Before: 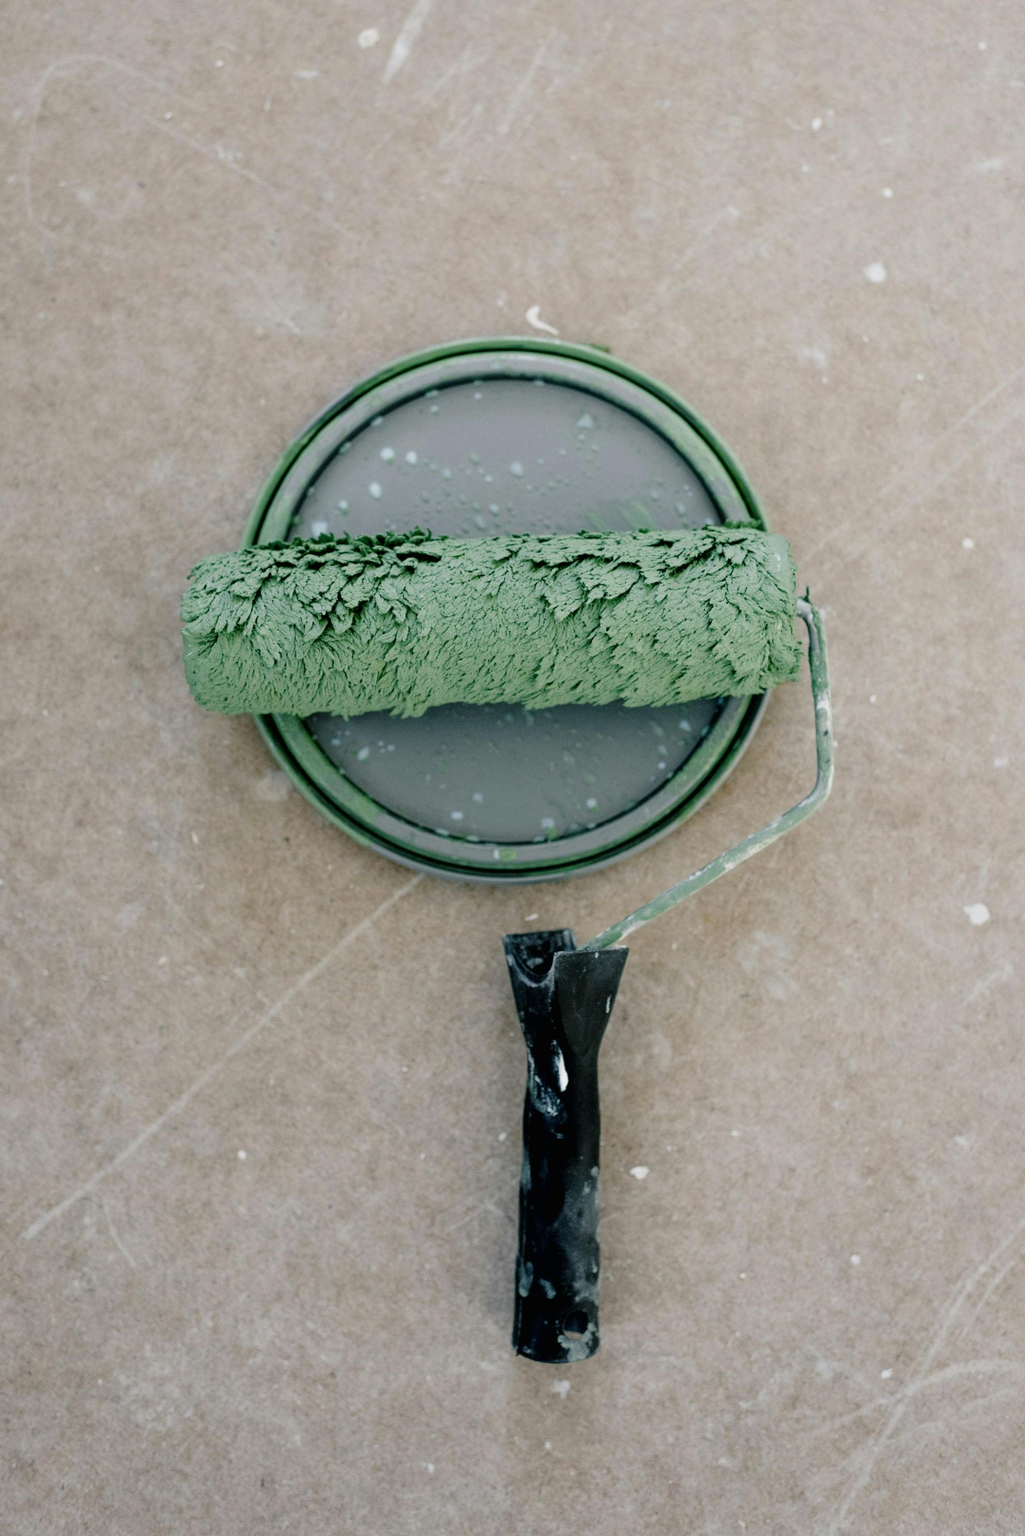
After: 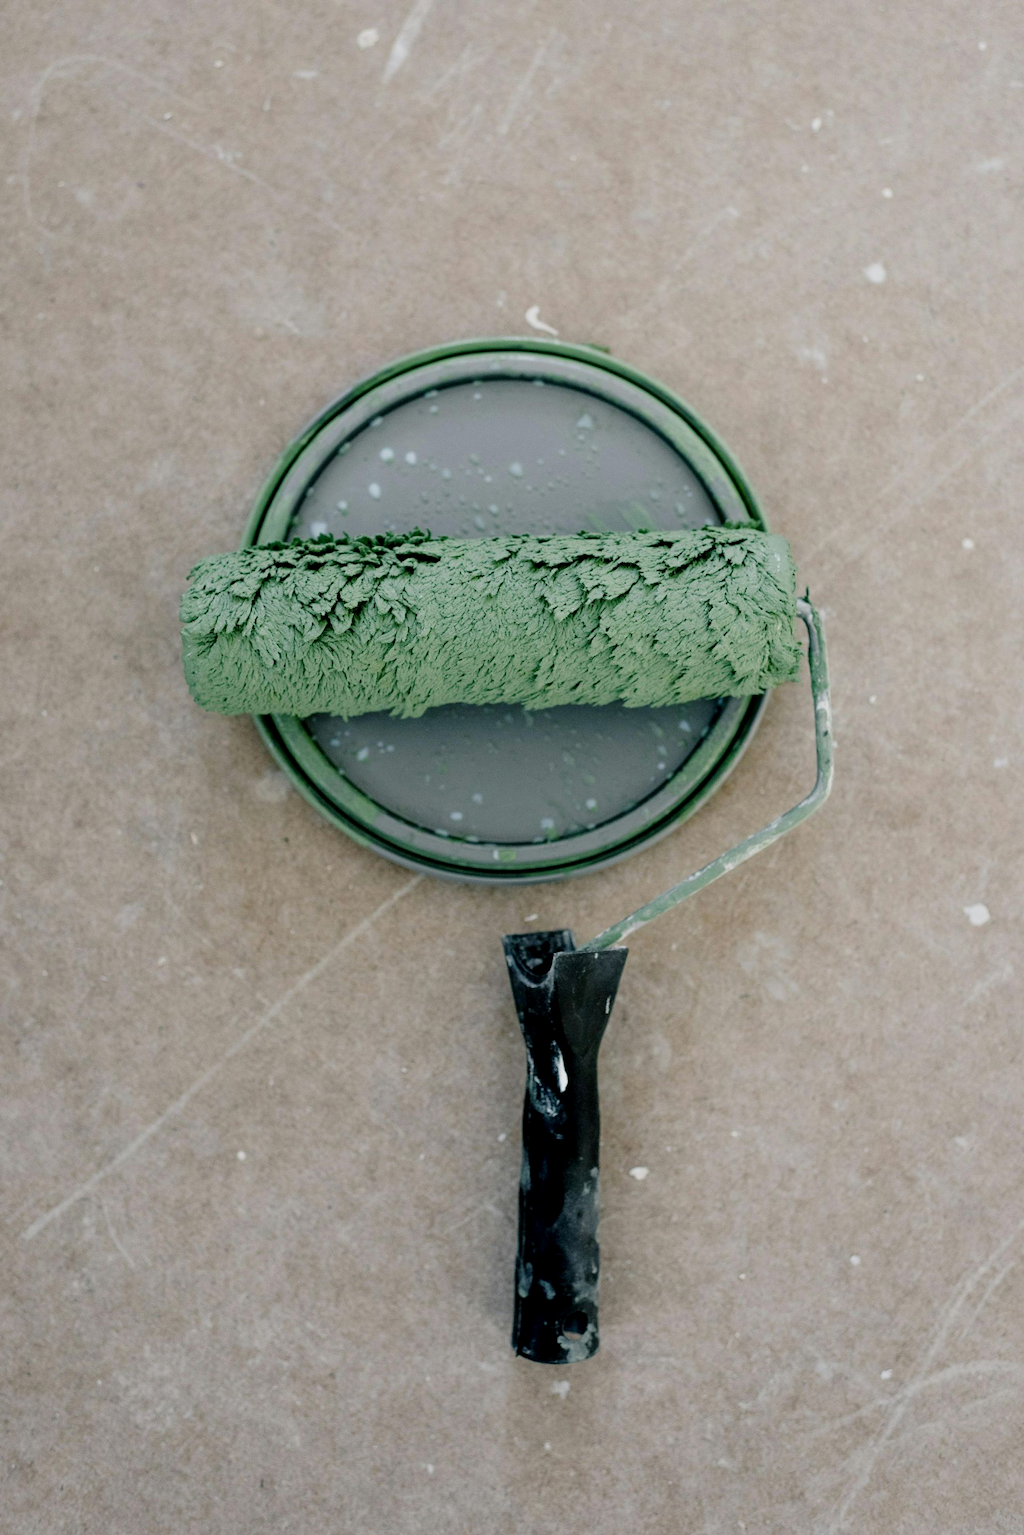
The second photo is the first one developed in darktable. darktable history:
crop and rotate: left 0.126%
exposure: black level correction 0.002, exposure -0.1 EV, compensate highlight preservation false
sharpen: radius 5.325, amount 0.312, threshold 26.433
